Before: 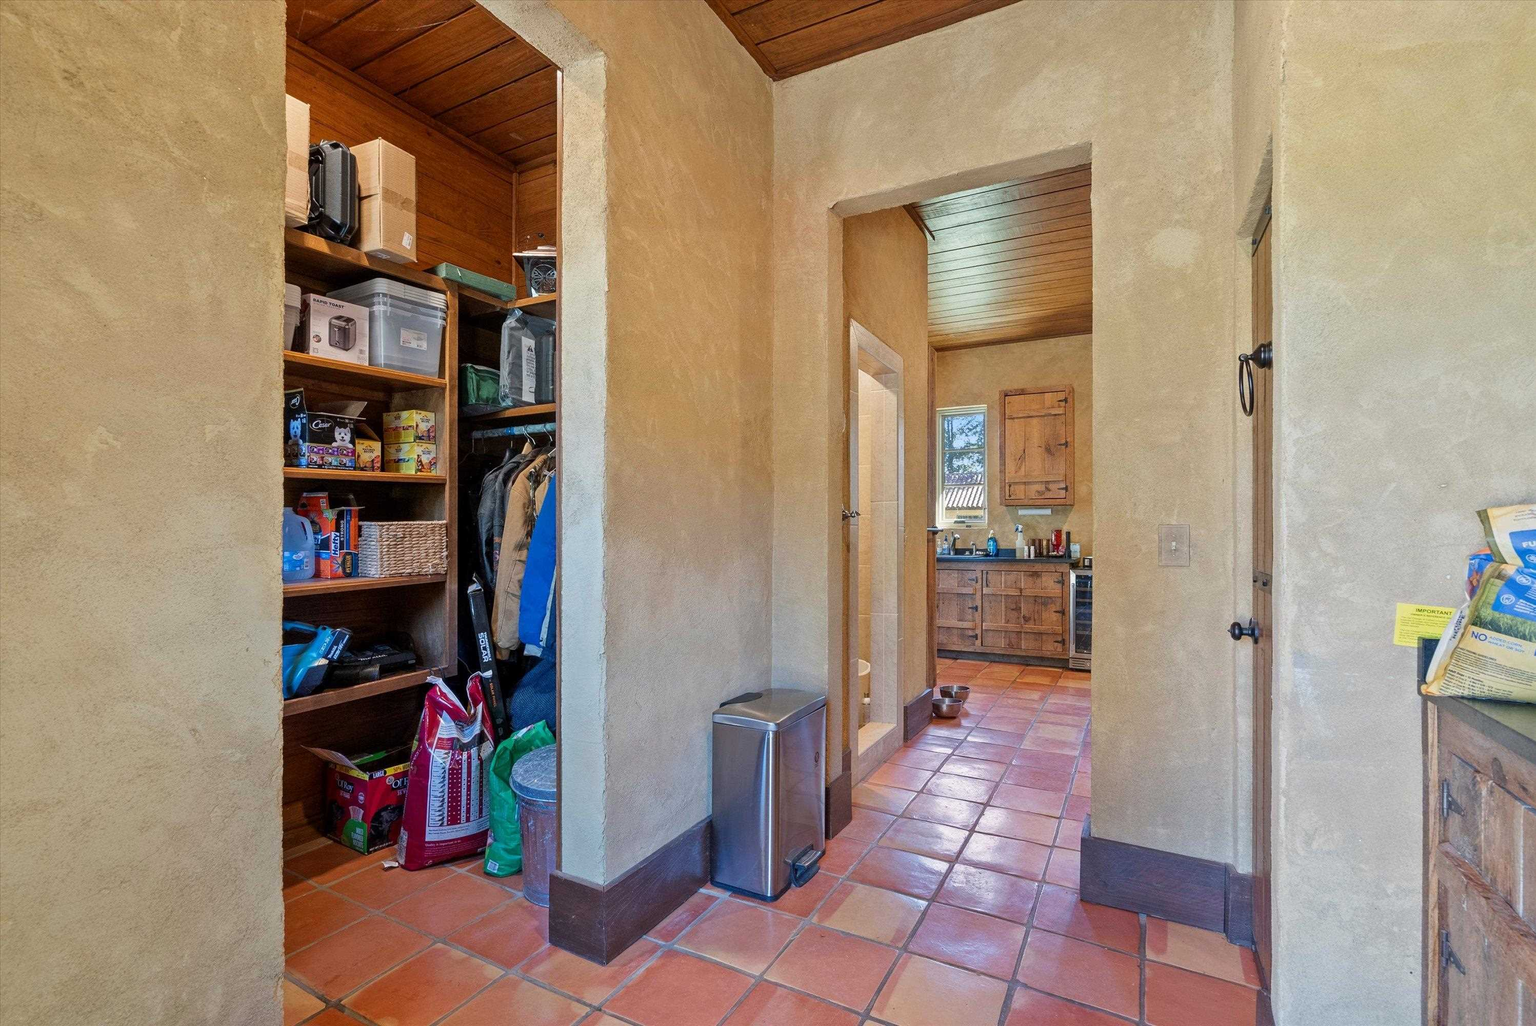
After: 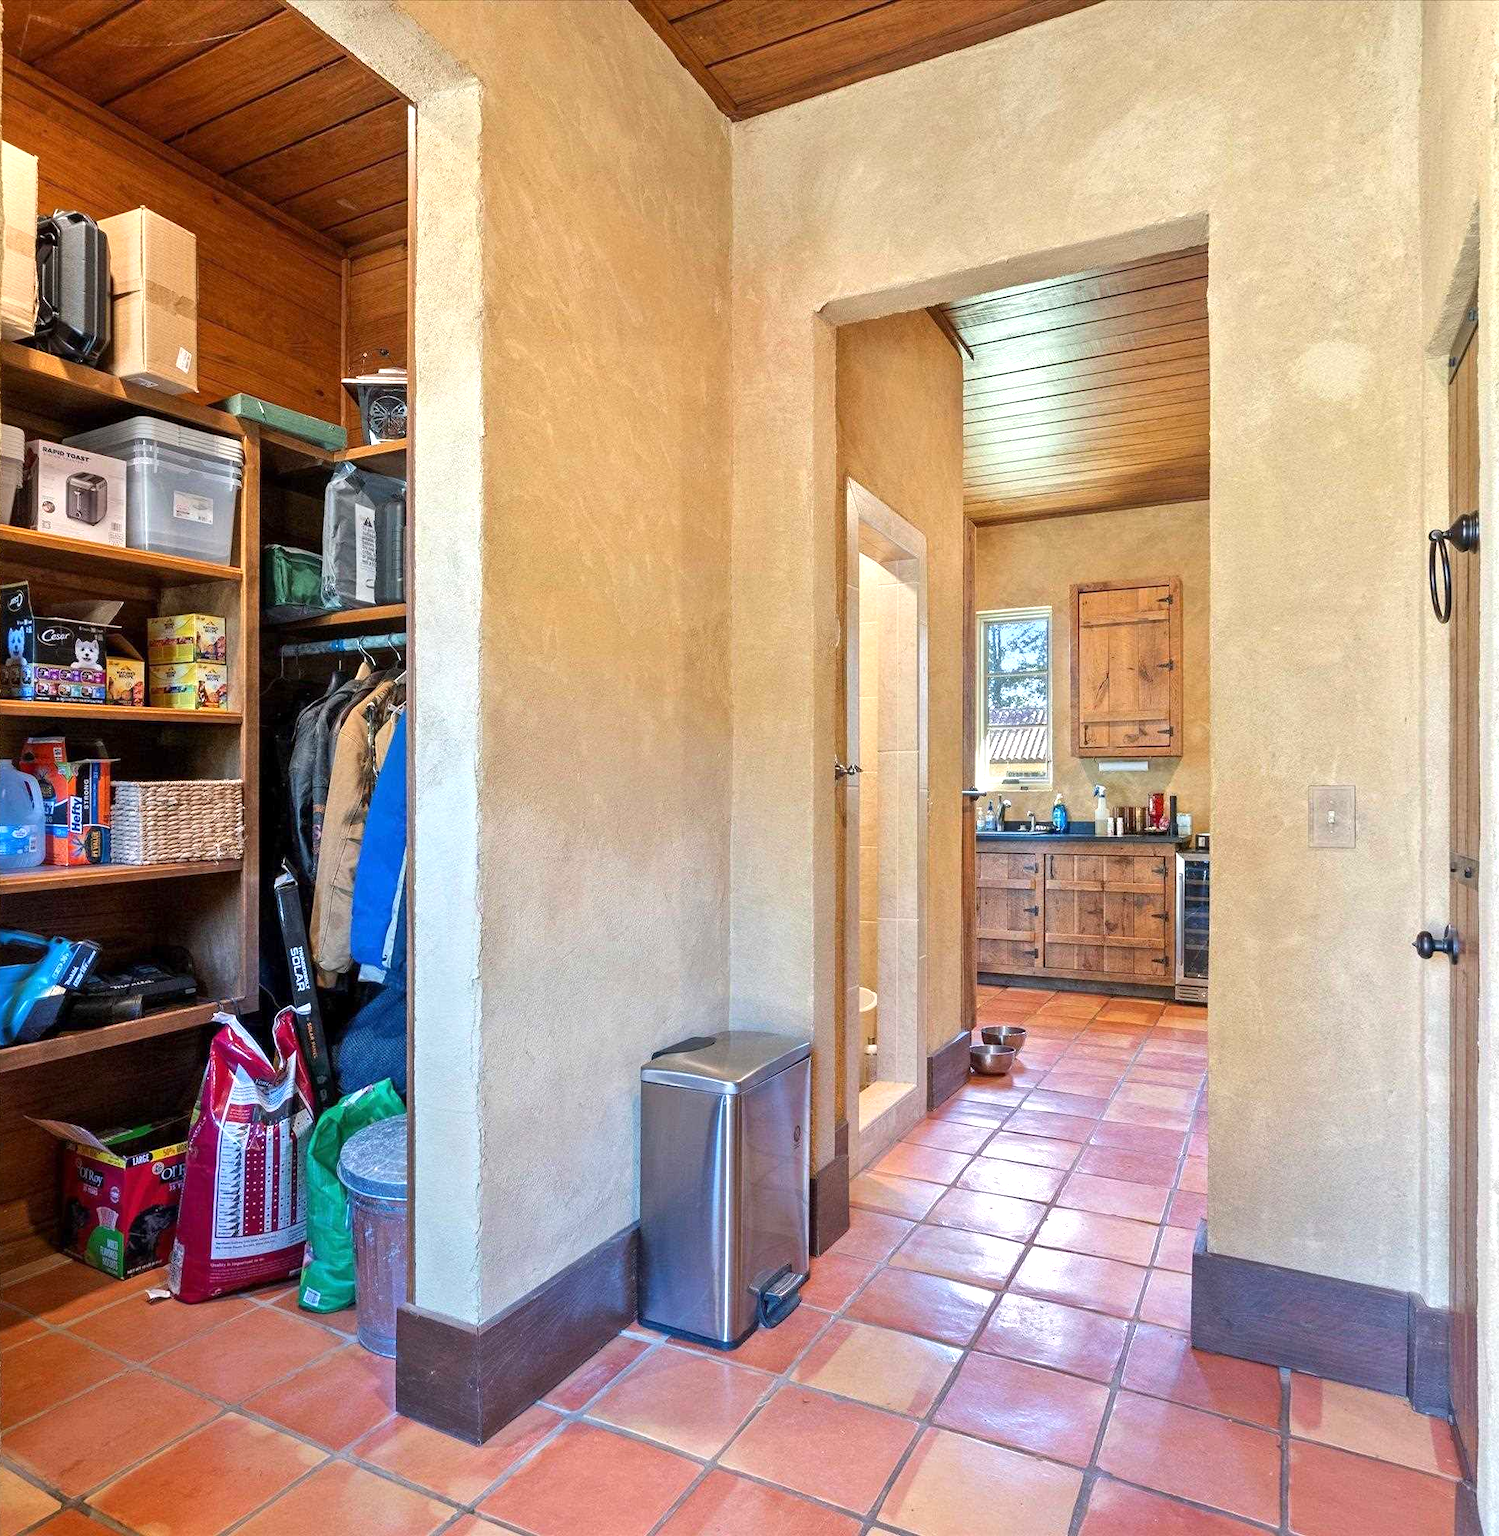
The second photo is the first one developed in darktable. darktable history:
exposure: exposure 0.698 EV, compensate highlight preservation false
crop and rotate: left 18.553%, right 16.216%
